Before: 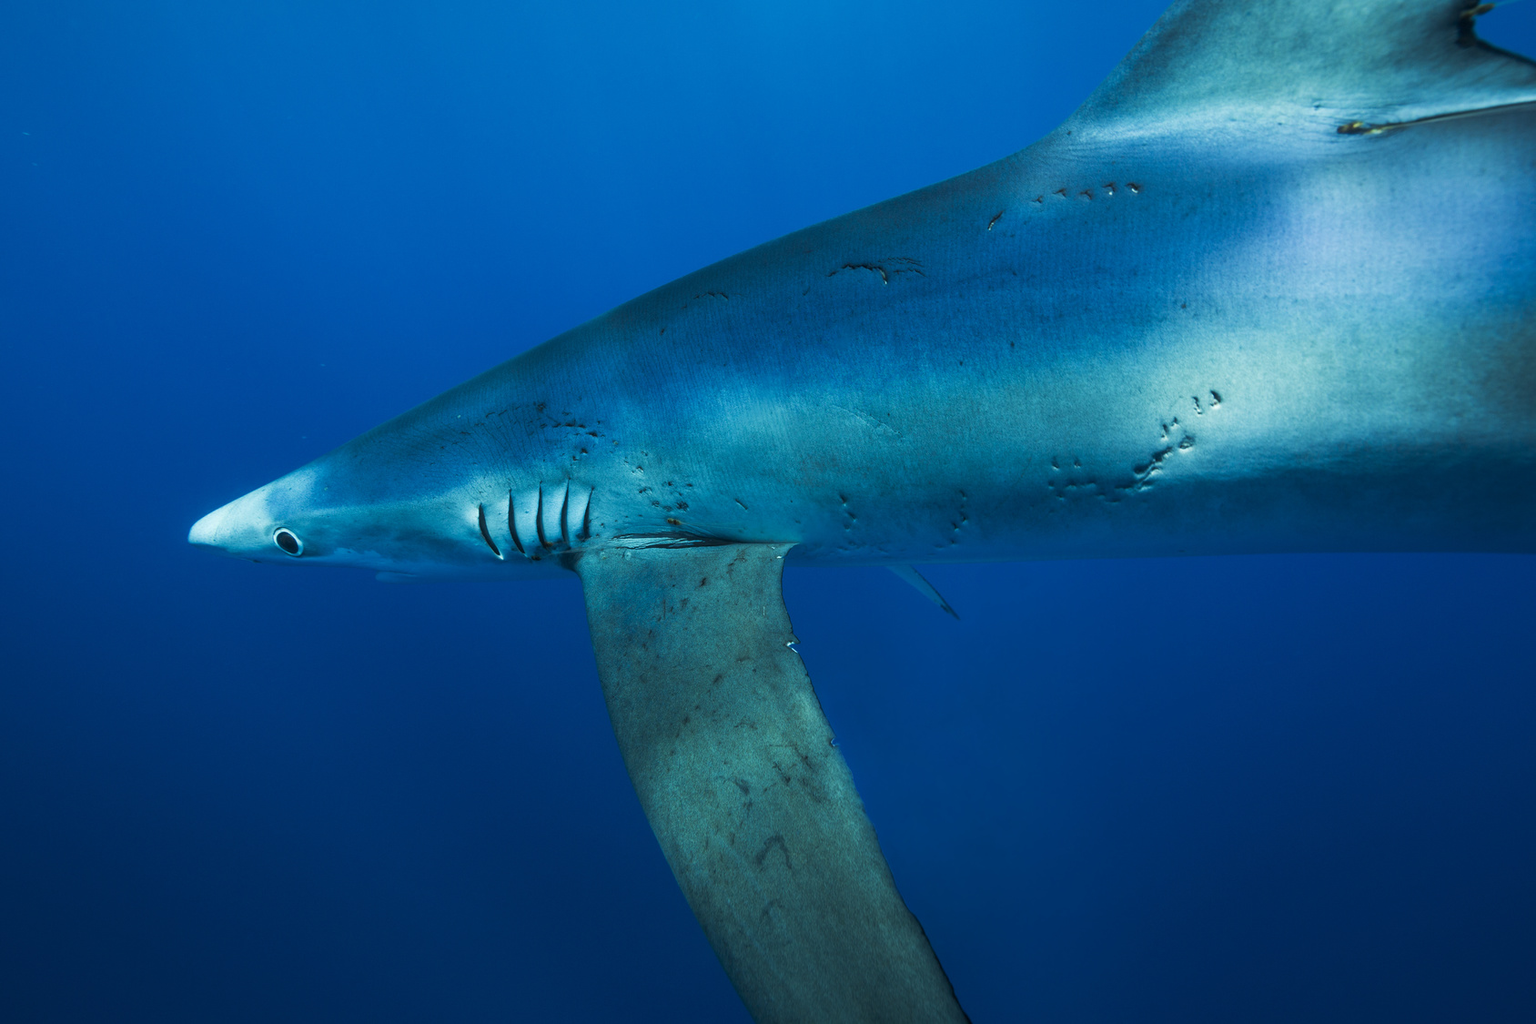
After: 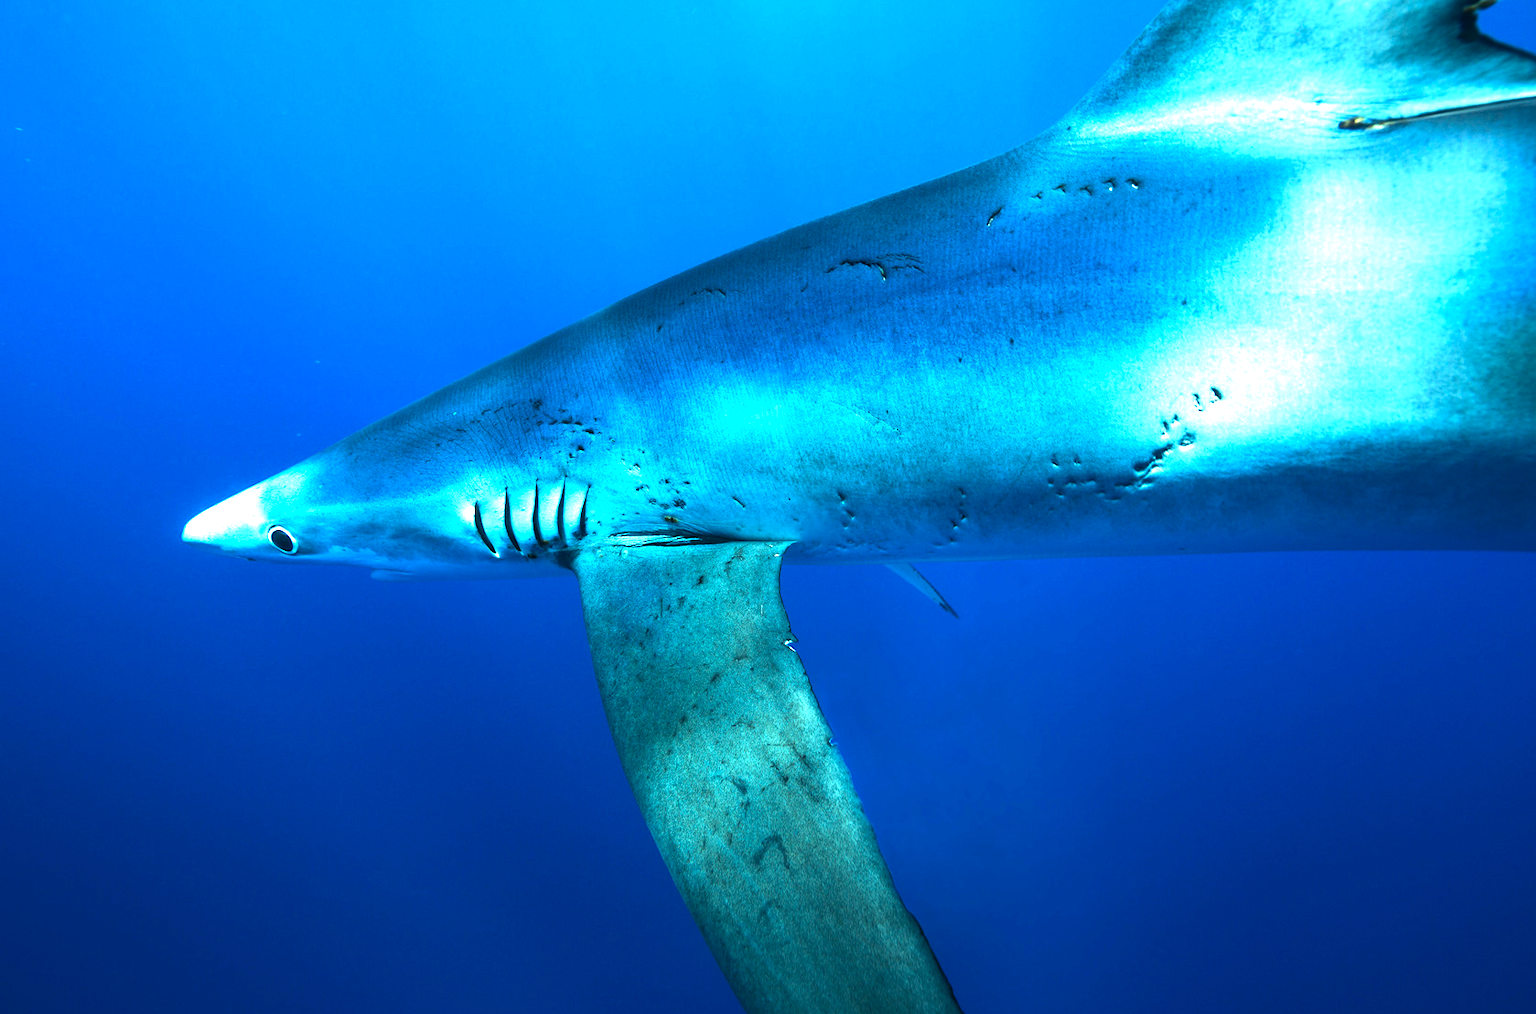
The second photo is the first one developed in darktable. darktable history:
crop: left 0.498%, top 0.541%, right 0.151%, bottom 0.893%
contrast brightness saturation: contrast 0.132, brightness -0.22, saturation 0.141
exposure: black level correction 0, exposure 1.739 EV, compensate highlight preservation false
